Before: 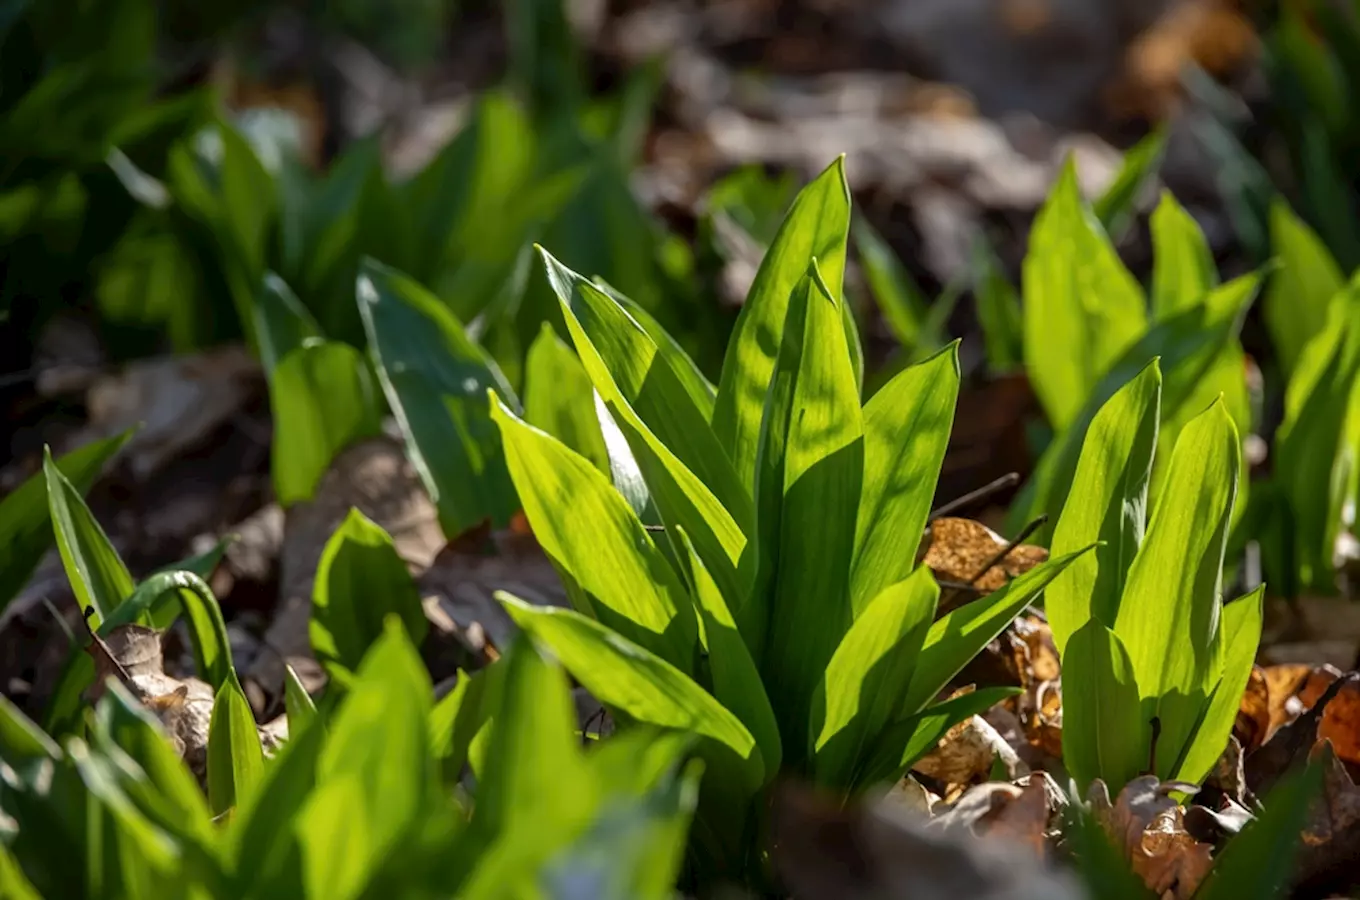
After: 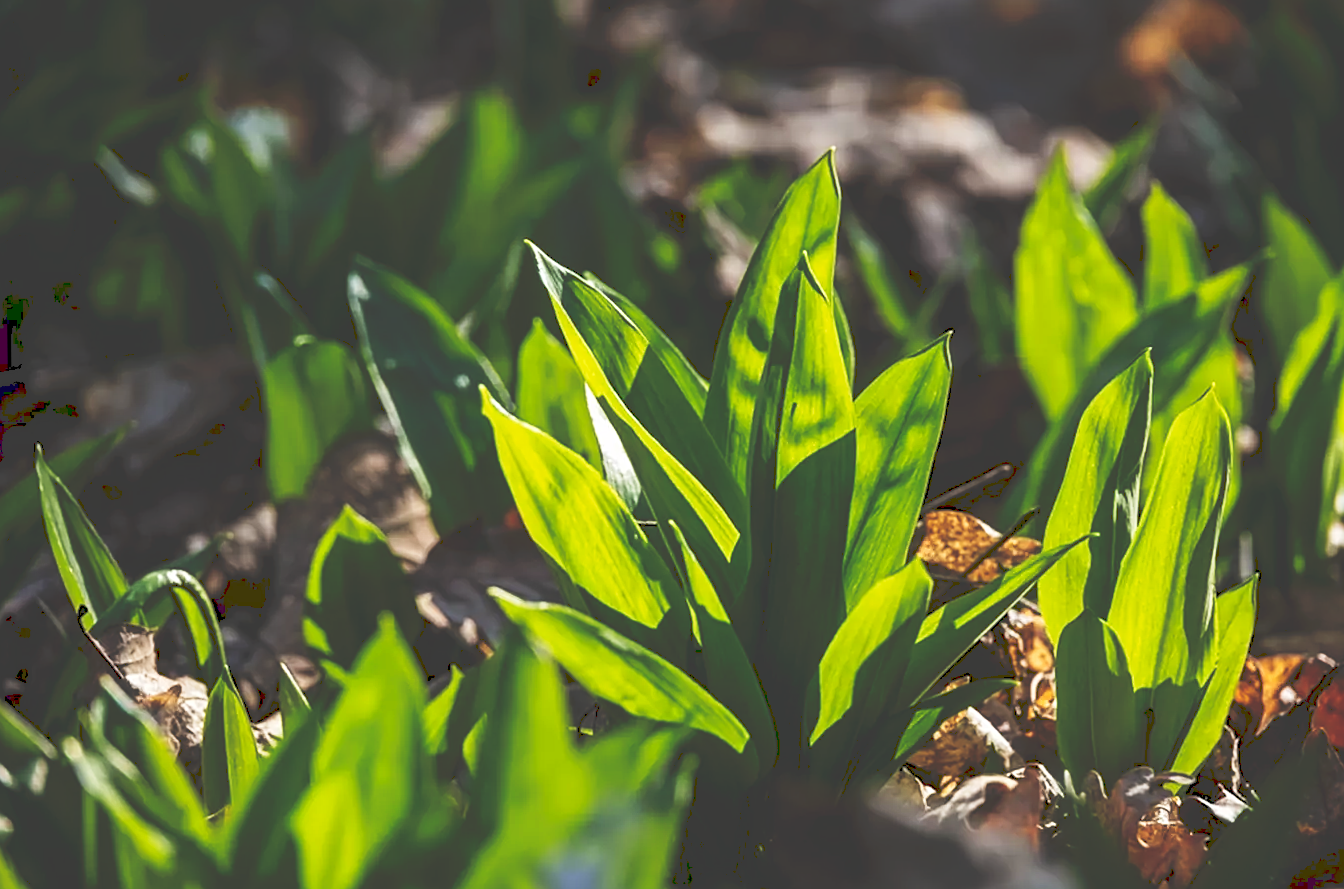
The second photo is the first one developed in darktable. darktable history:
rotate and perspective: rotation -0.45°, automatic cropping original format, crop left 0.008, crop right 0.992, crop top 0.012, crop bottom 0.988
sharpen: on, module defaults
tone curve: curves: ch0 [(0, 0) (0.003, 0.24) (0.011, 0.24) (0.025, 0.24) (0.044, 0.244) (0.069, 0.244) (0.1, 0.252) (0.136, 0.264) (0.177, 0.274) (0.224, 0.284) (0.277, 0.313) (0.335, 0.361) (0.399, 0.415) (0.468, 0.498) (0.543, 0.595) (0.623, 0.695) (0.709, 0.793) (0.801, 0.883) (0.898, 0.942) (1, 1)], preserve colors none
